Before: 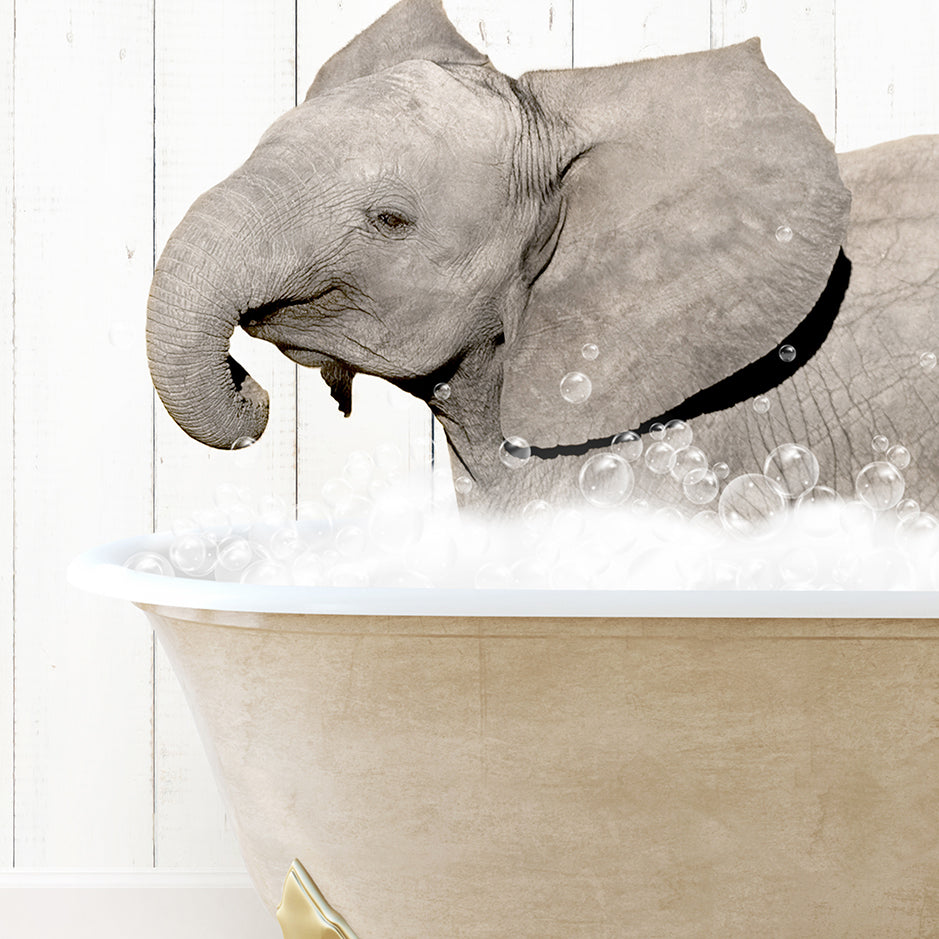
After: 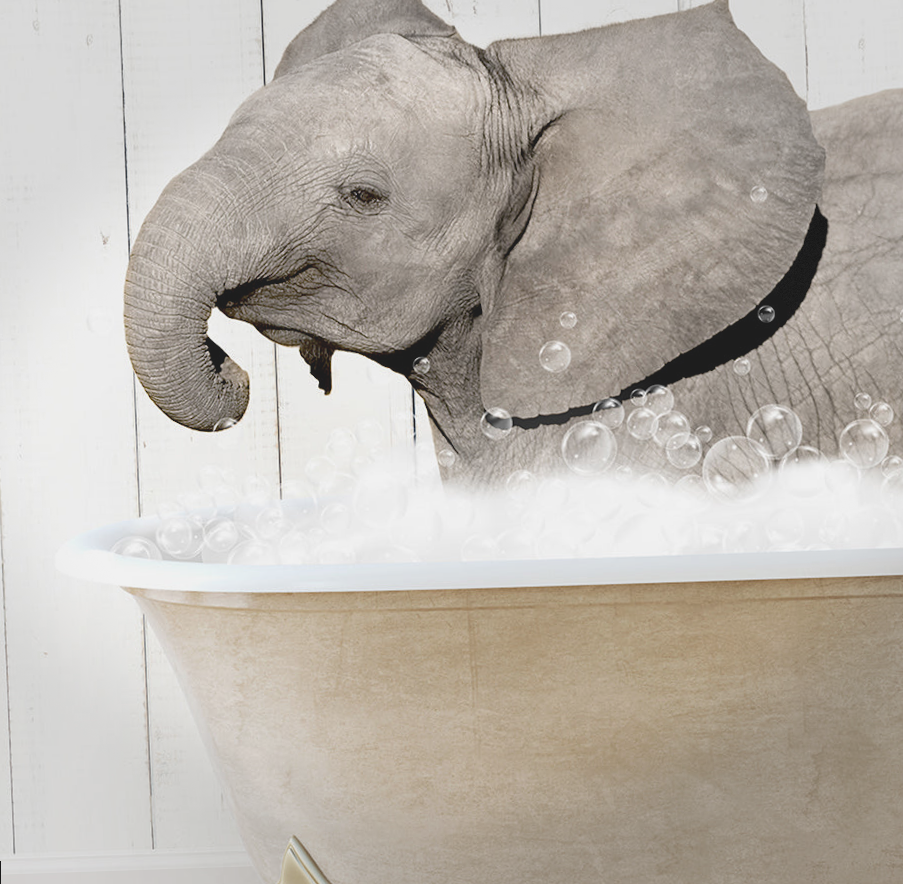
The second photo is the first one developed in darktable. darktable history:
rotate and perspective: rotation -2.12°, lens shift (vertical) 0.009, lens shift (horizontal) -0.008, automatic cropping original format, crop left 0.036, crop right 0.964, crop top 0.05, crop bottom 0.959
exposure: black level correction -0.014, exposure -0.193 EV, compensate highlight preservation false
vignetting: fall-off start 91%, fall-off radius 39.39%, brightness -0.182, saturation -0.3, width/height ratio 1.219, shape 1.3, dithering 8-bit output, unbound false
